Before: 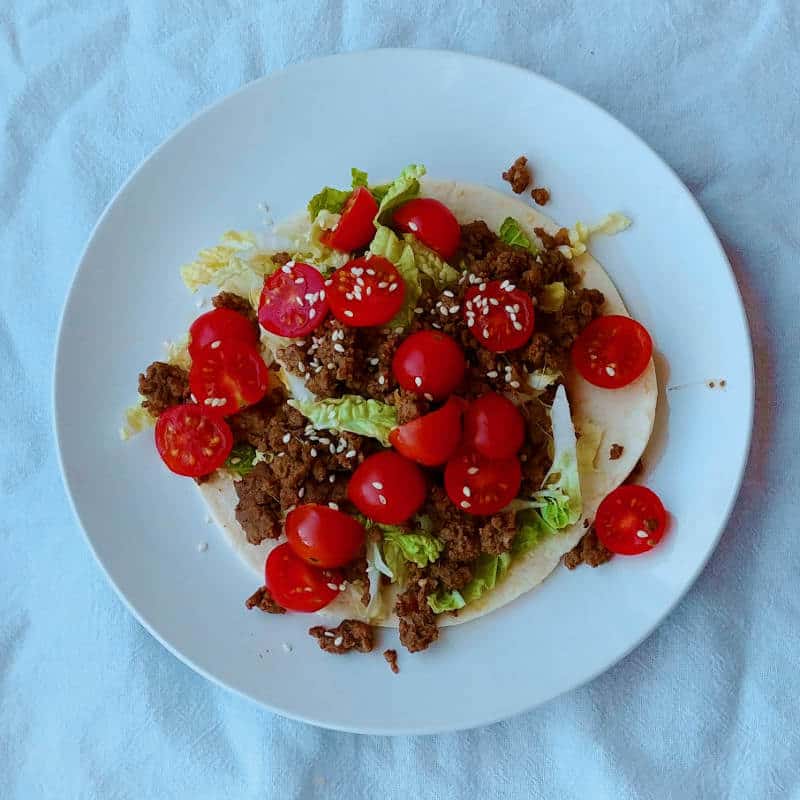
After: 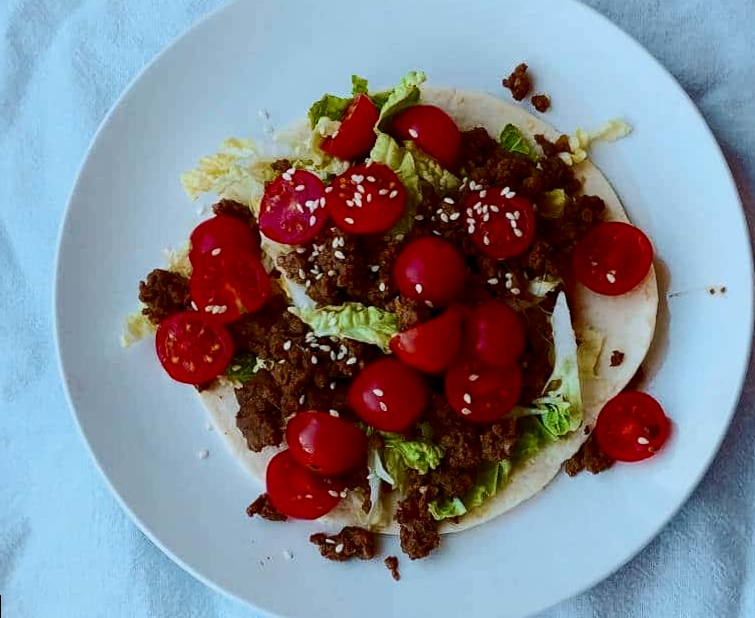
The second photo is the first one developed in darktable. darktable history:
tone curve: curves: ch0 [(0, 0) (0.003, 0.003) (0.011, 0.009) (0.025, 0.018) (0.044, 0.028) (0.069, 0.038) (0.1, 0.049) (0.136, 0.062) (0.177, 0.089) (0.224, 0.123) (0.277, 0.165) (0.335, 0.223) (0.399, 0.293) (0.468, 0.385) (0.543, 0.497) (0.623, 0.613) (0.709, 0.716) (0.801, 0.802) (0.898, 0.887) (1, 1)], color space Lab, independent channels, preserve colors none
local contrast: highlights 102%, shadows 101%, detail 119%, midtone range 0.2
crop and rotate: angle 0.083°, top 11.7%, right 5.707%, bottom 11.104%
